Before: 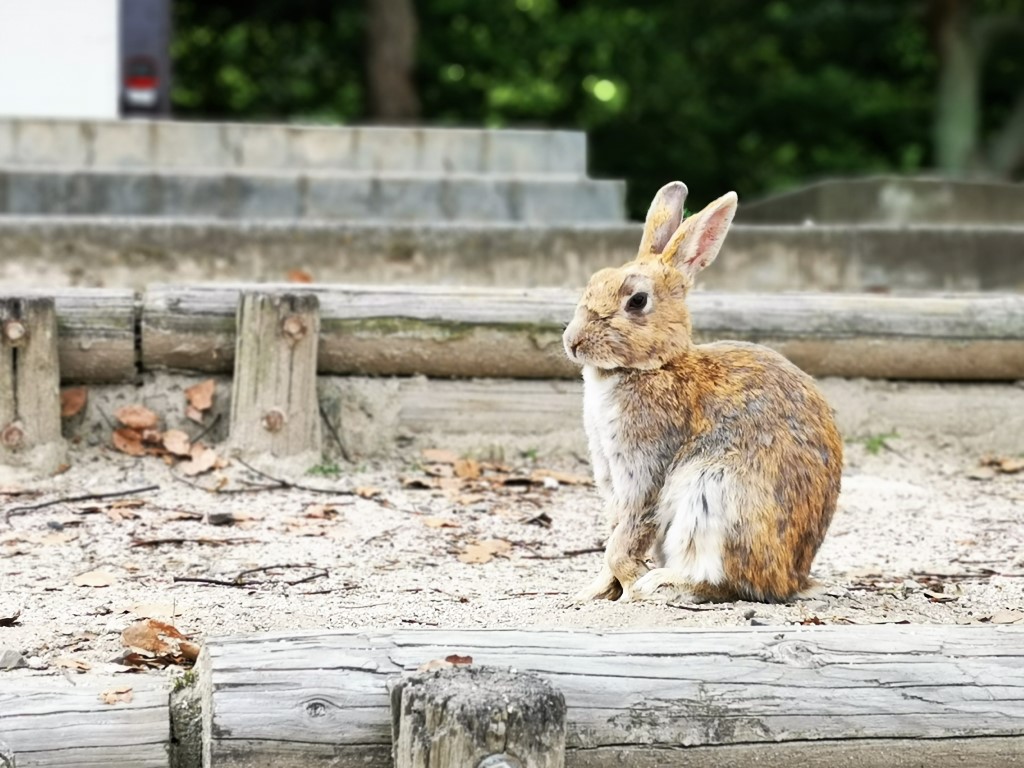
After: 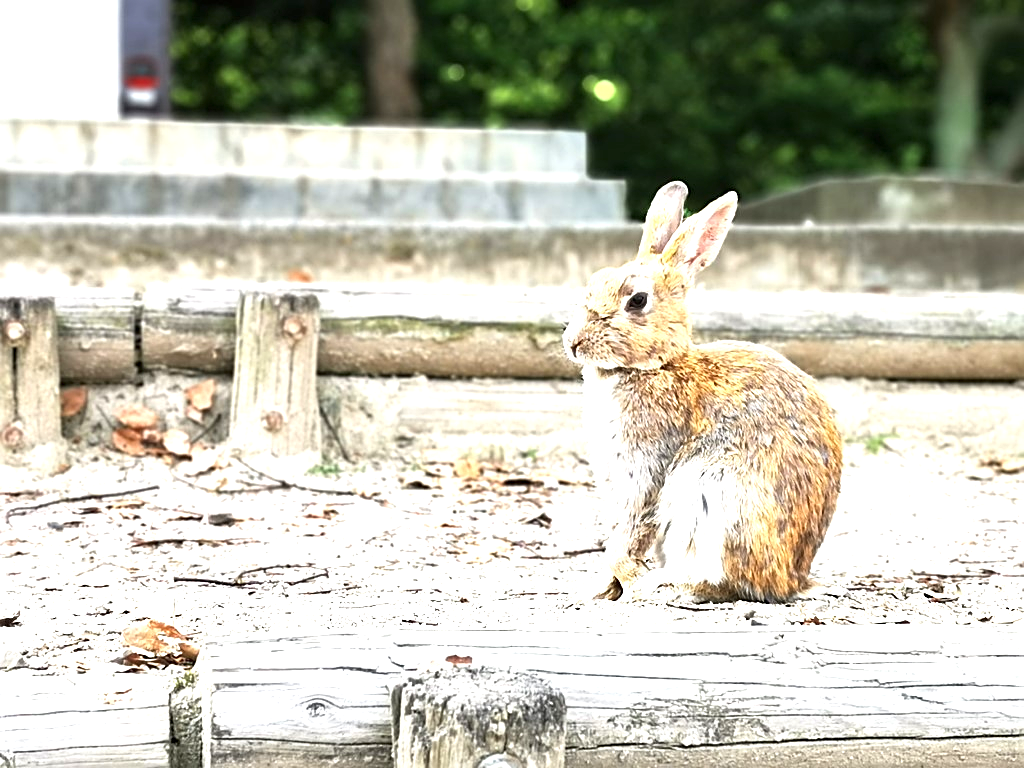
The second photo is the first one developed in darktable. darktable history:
exposure: exposure 1 EV, compensate exposure bias true, compensate highlight preservation false
sharpen: on, module defaults
